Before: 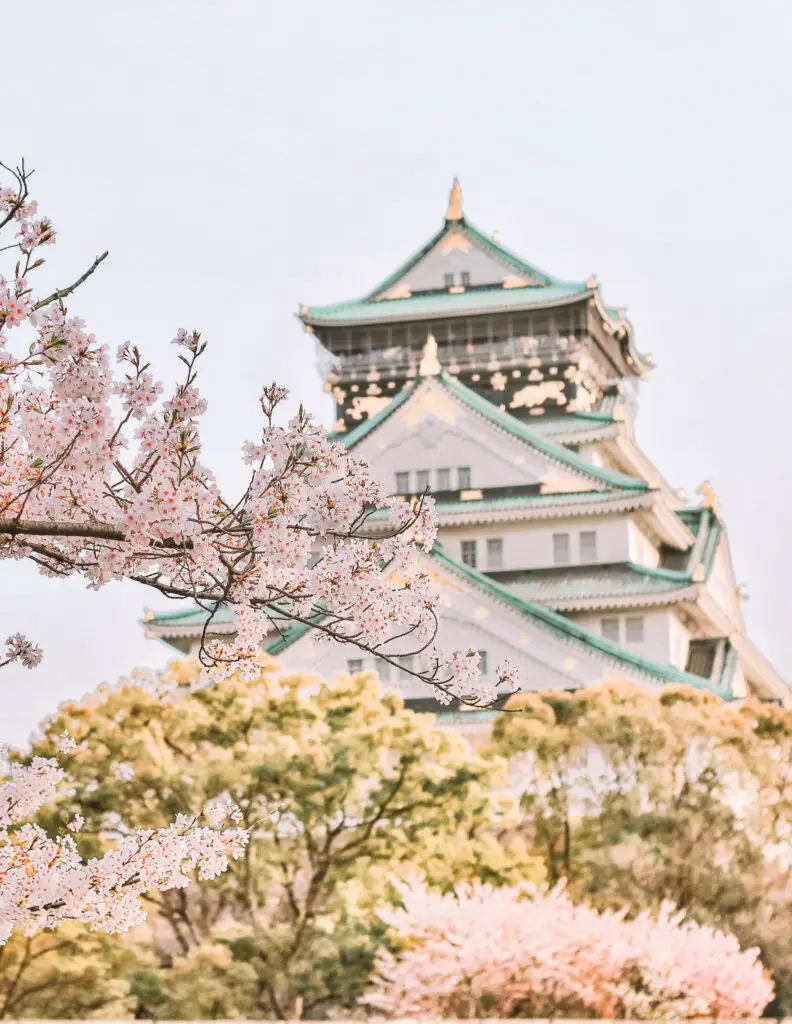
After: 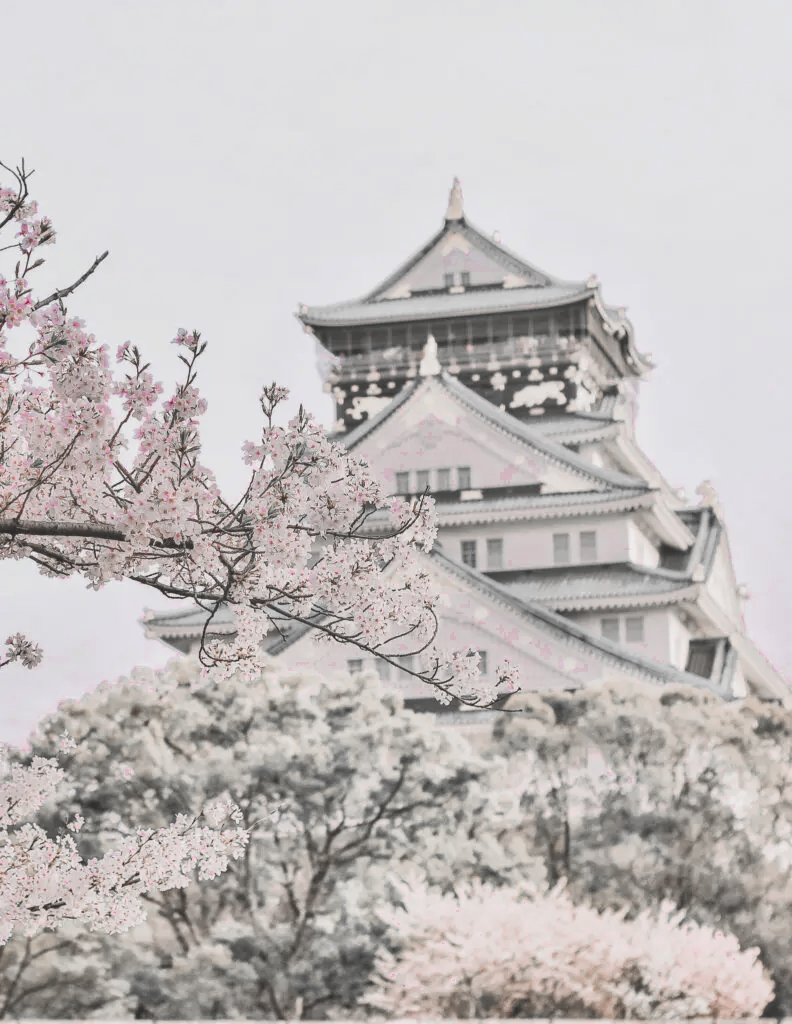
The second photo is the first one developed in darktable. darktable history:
exposure: black level correction -0.014, exposure -0.187 EV, compensate exposure bias true, compensate highlight preservation false
color zones: curves: ch0 [(0, 0.278) (0.143, 0.5) (0.286, 0.5) (0.429, 0.5) (0.571, 0.5) (0.714, 0.5) (0.857, 0.5) (1, 0.5)]; ch1 [(0, 1) (0.143, 0.165) (0.286, 0) (0.429, 0) (0.571, 0) (0.714, 0) (0.857, 0.5) (1, 0.5)]; ch2 [(0, 0.508) (0.143, 0.5) (0.286, 0.5) (0.429, 0.5) (0.571, 0.5) (0.714, 0.5) (0.857, 0.5) (1, 0.5)]
